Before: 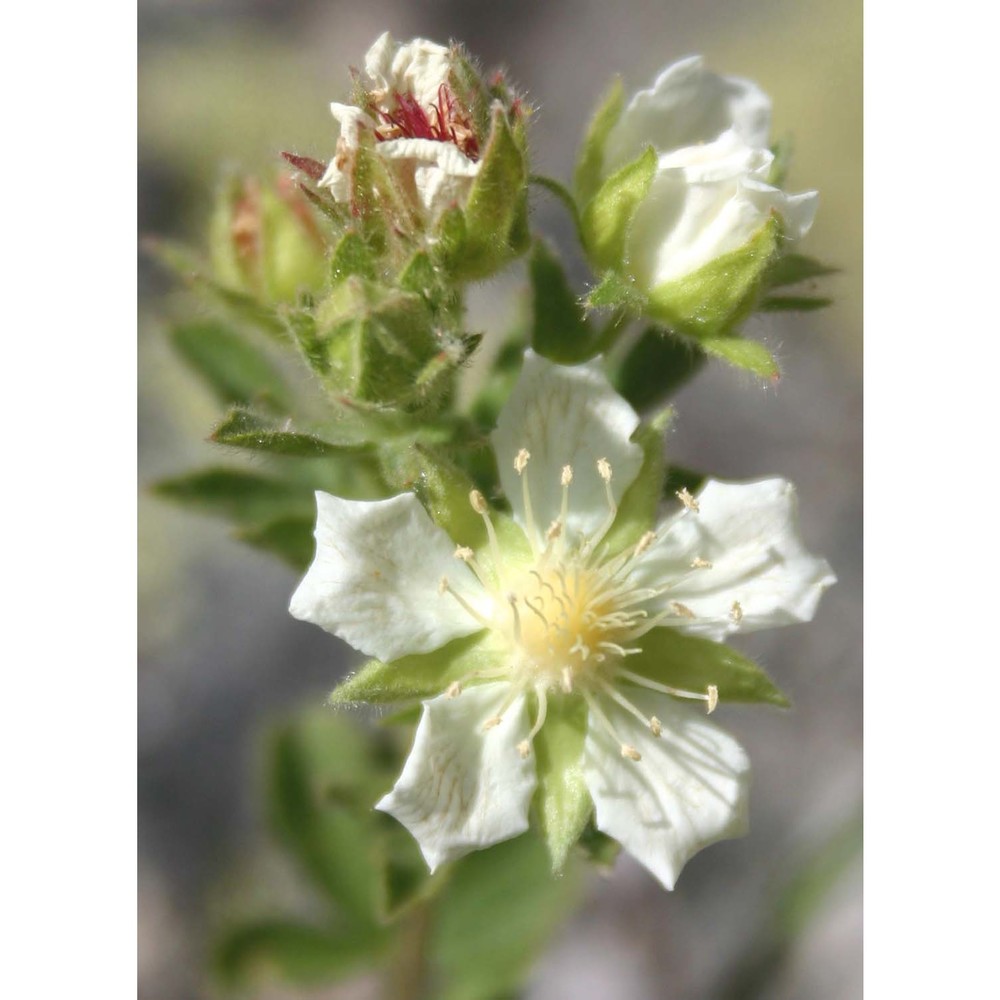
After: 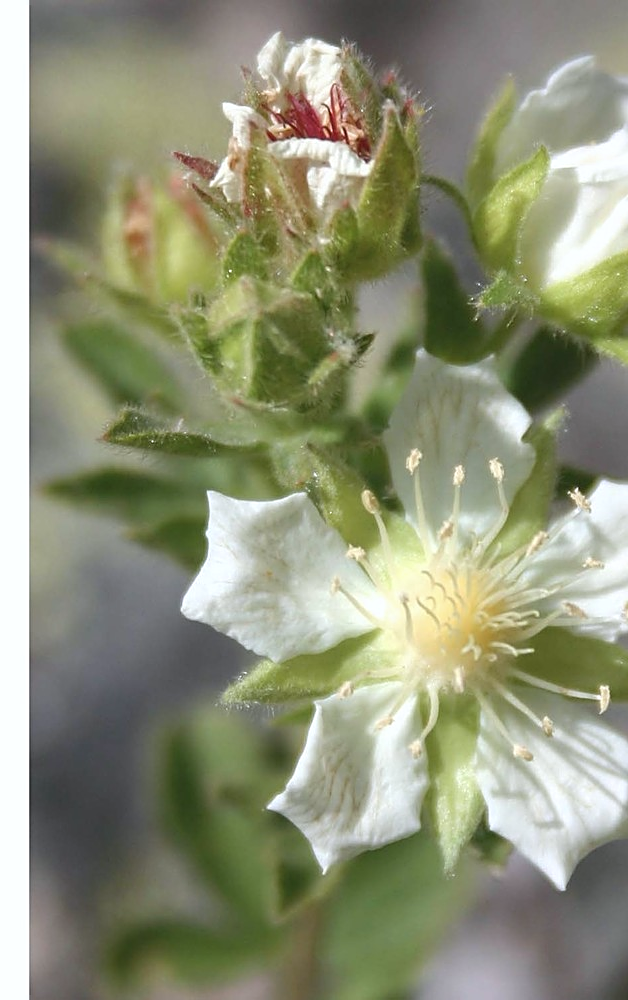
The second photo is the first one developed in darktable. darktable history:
color correction: highlights a* -0.098, highlights b* -5.47, shadows a* -0.12, shadows b* -0.088
sharpen: amount 0.49
contrast brightness saturation: saturation -0.057
crop: left 10.867%, right 26.295%
